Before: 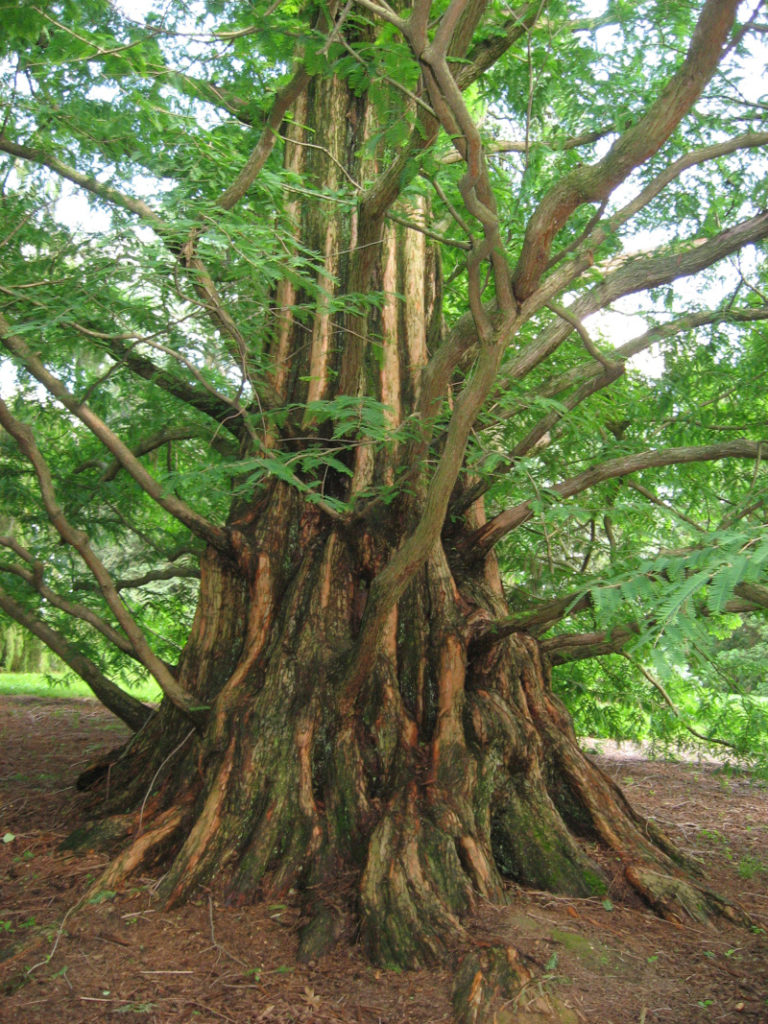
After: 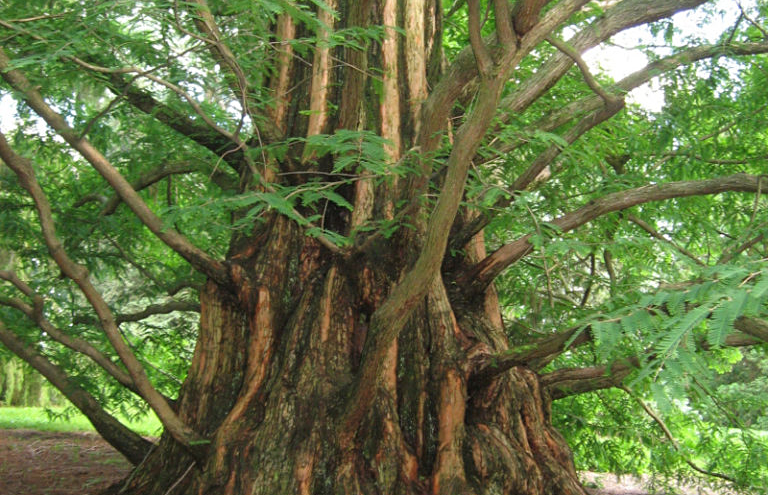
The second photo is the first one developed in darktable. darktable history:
crop and rotate: top 26.056%, bottom 25.543%
sharpen: amount 0.2
